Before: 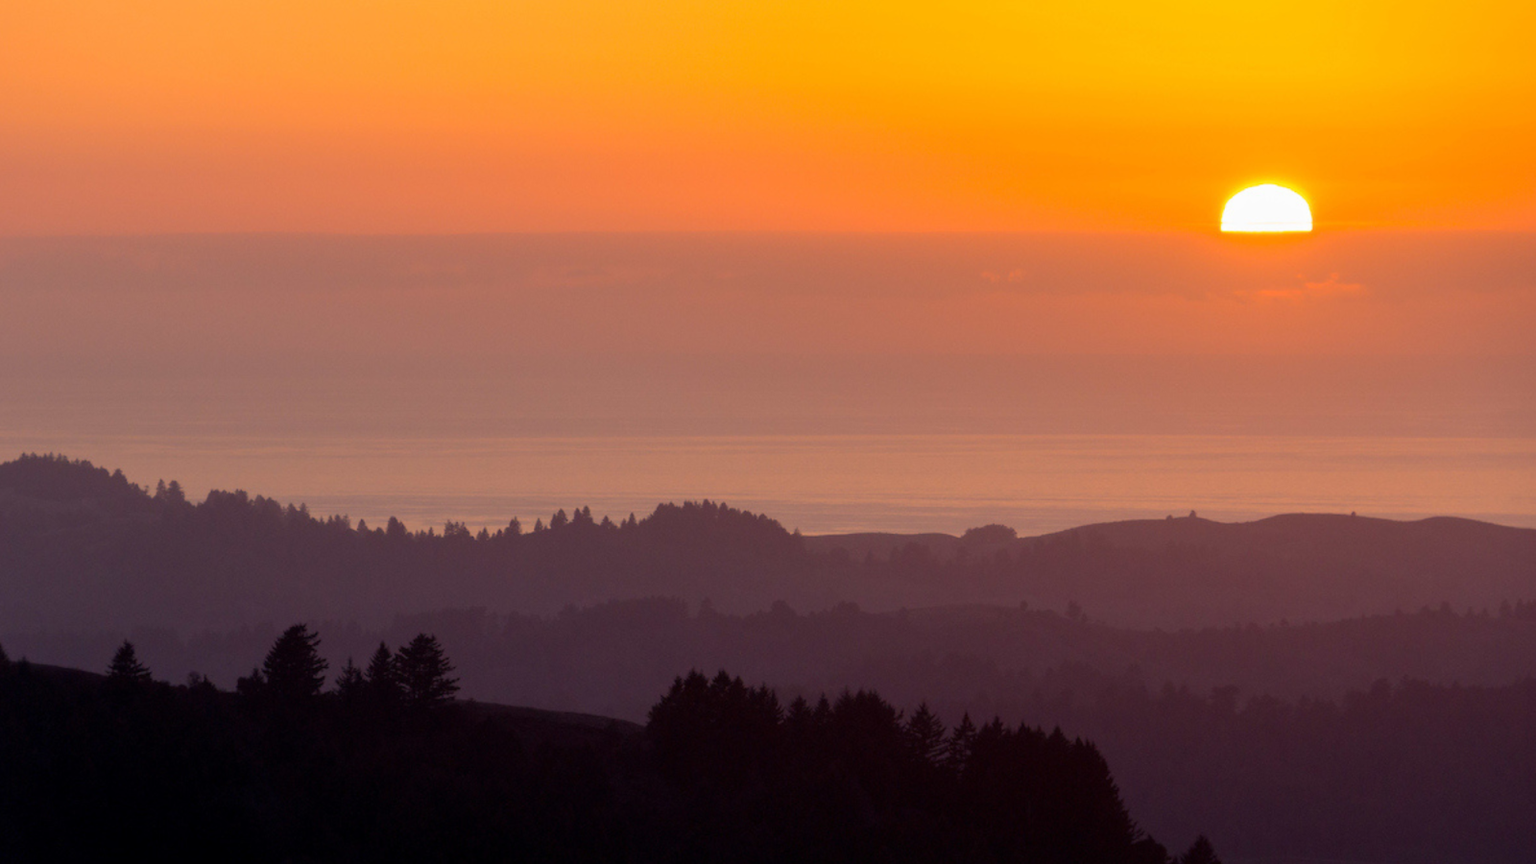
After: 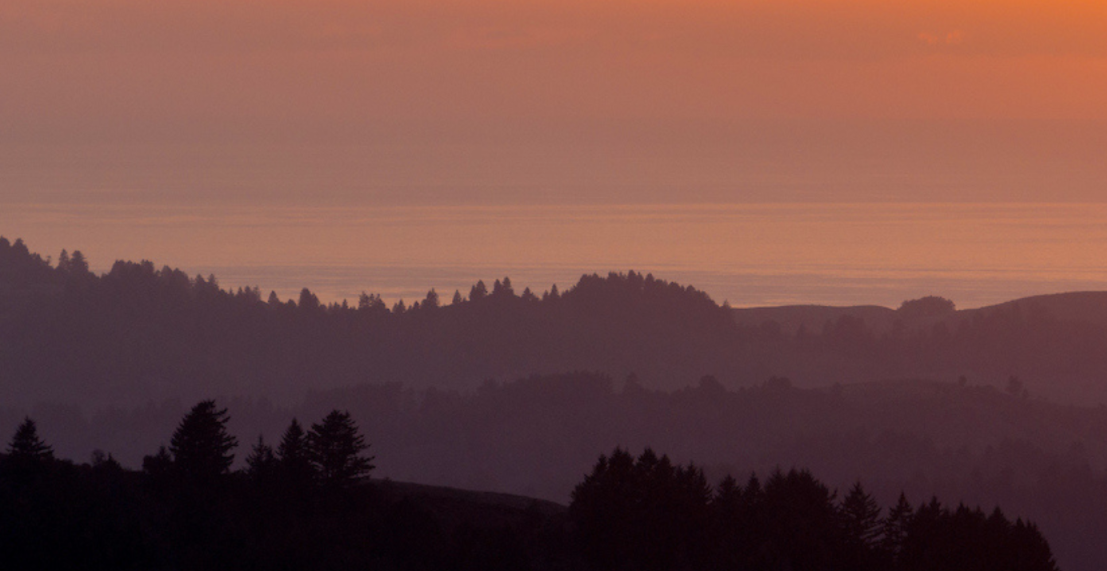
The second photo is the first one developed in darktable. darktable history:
crop: left 6.511%, top 27.8%, right 24.283%, bottom 8.686%
color zones: curves: ch0 [(0.068, 0.464) (0.25, 0.5) (0.48, 0.508) (0.75, 0.536) (0.886, 0.476) (0.967, 0.456)]; ch1 [(0.066, 0.456) (0.25, 0.5) (0.616, 0.508) (0.746, 0.56) (0.934, 0.444)]
